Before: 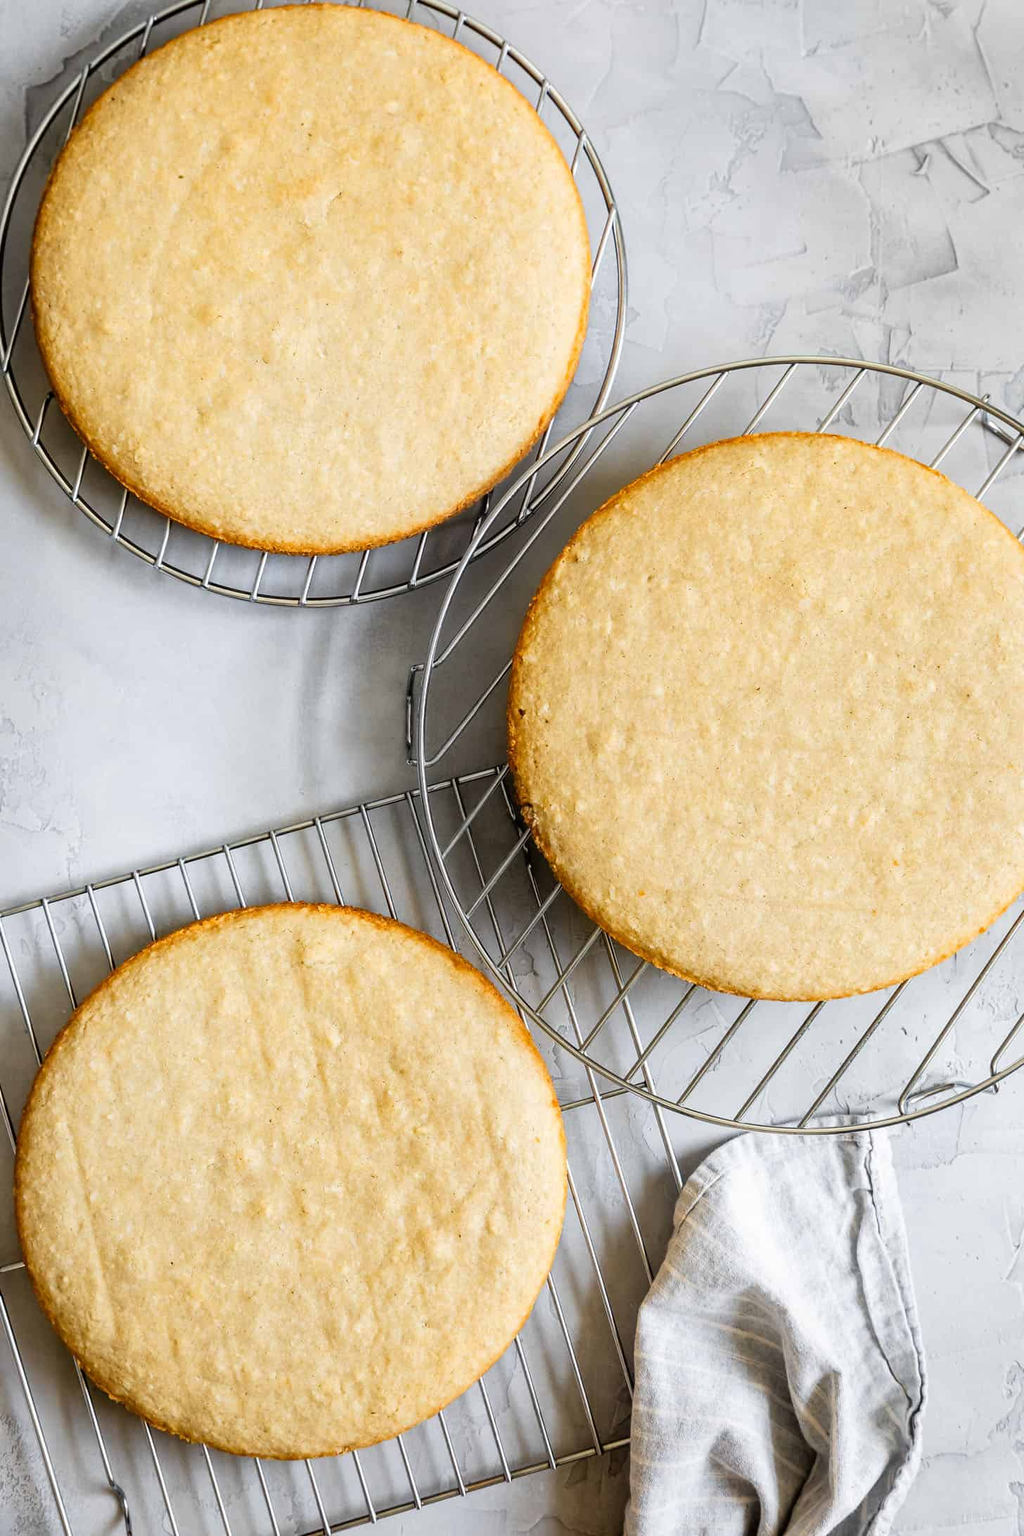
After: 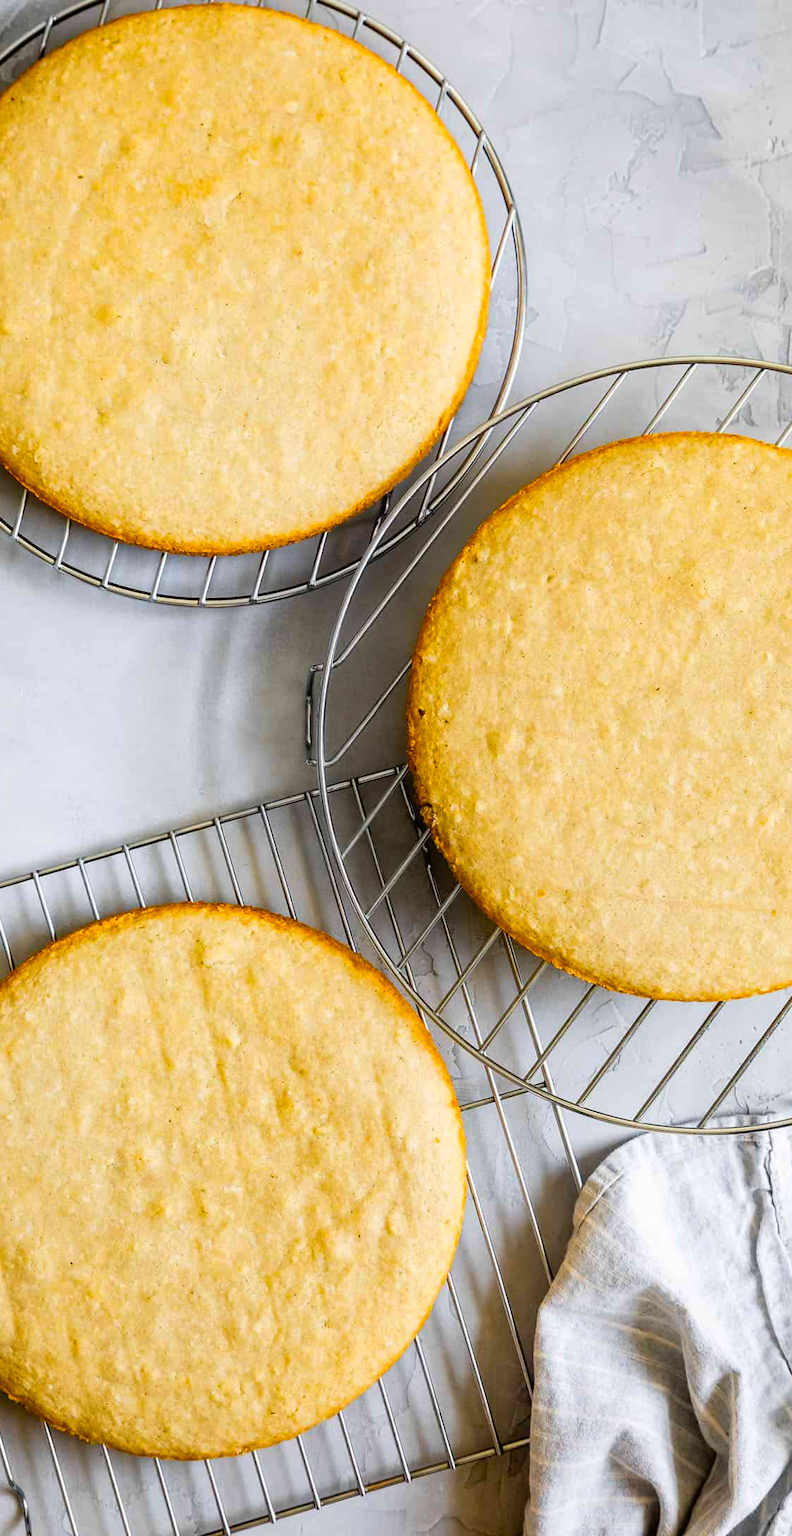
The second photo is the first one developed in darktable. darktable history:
color balance rgb: perceptual saturation grading › global saturation 30%, global vibrance 20%
crop: left 9.88%, right 12.664%
